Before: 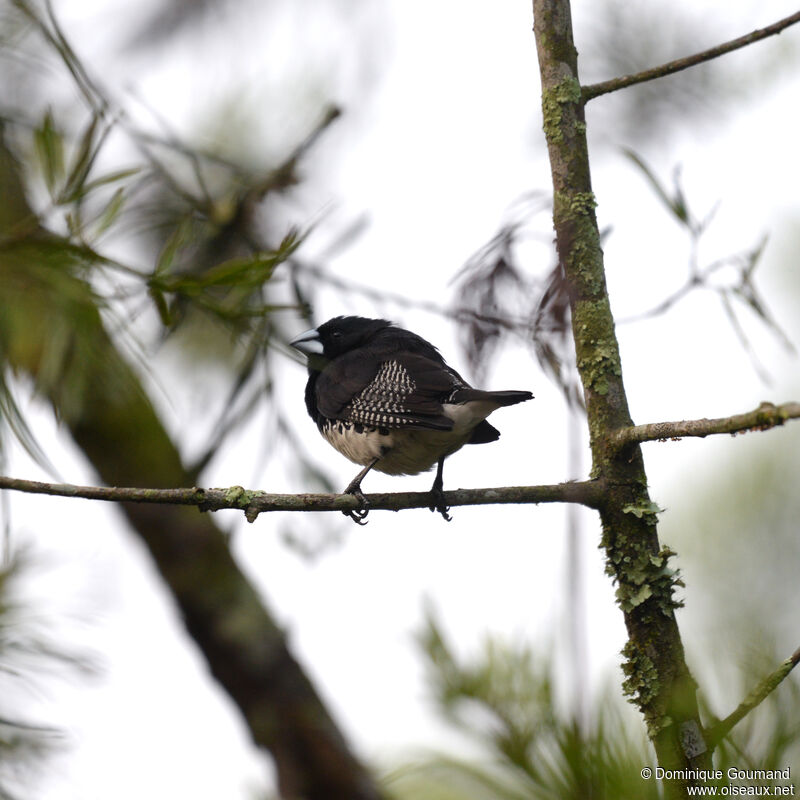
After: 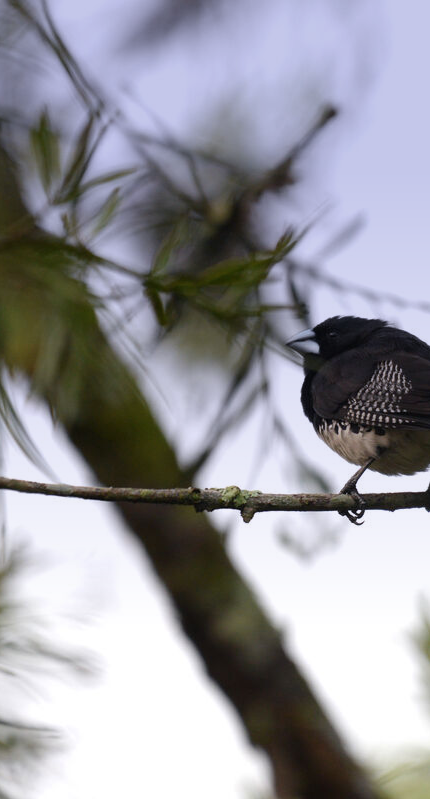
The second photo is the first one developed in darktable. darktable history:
crop: left 0.587%, right 45.588%, bottom 0.086%
tone equalizer: on, module defaults
graduated density: hue 238.83°, saturation 50%
